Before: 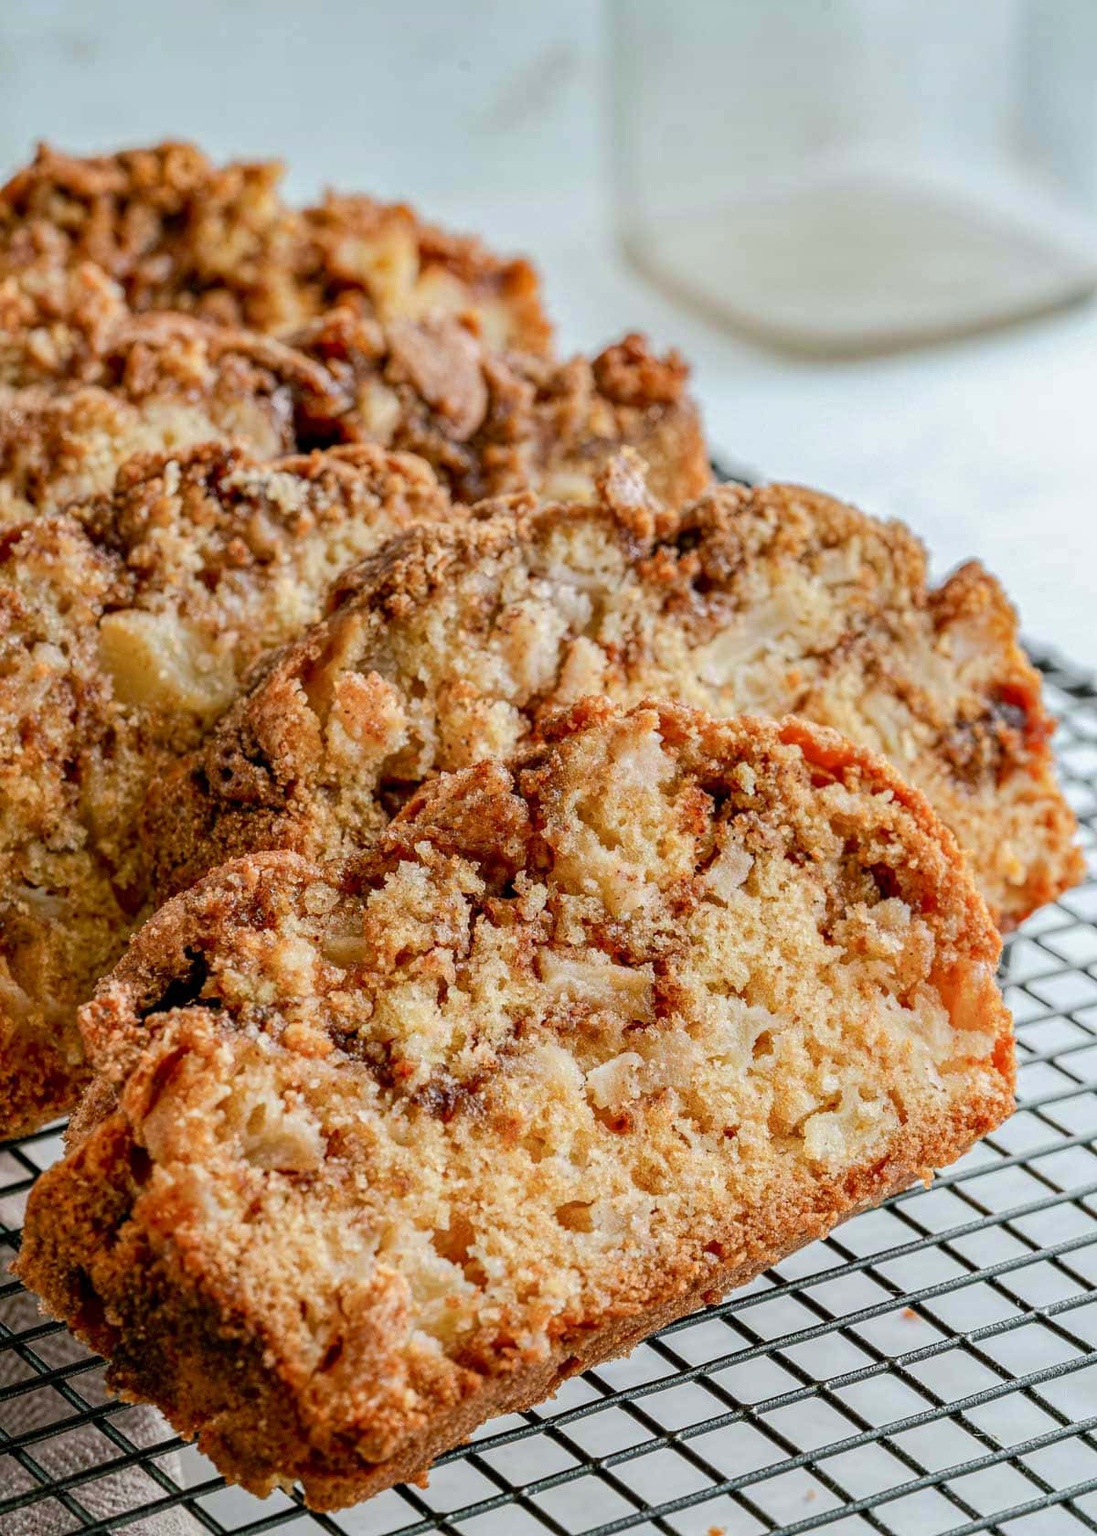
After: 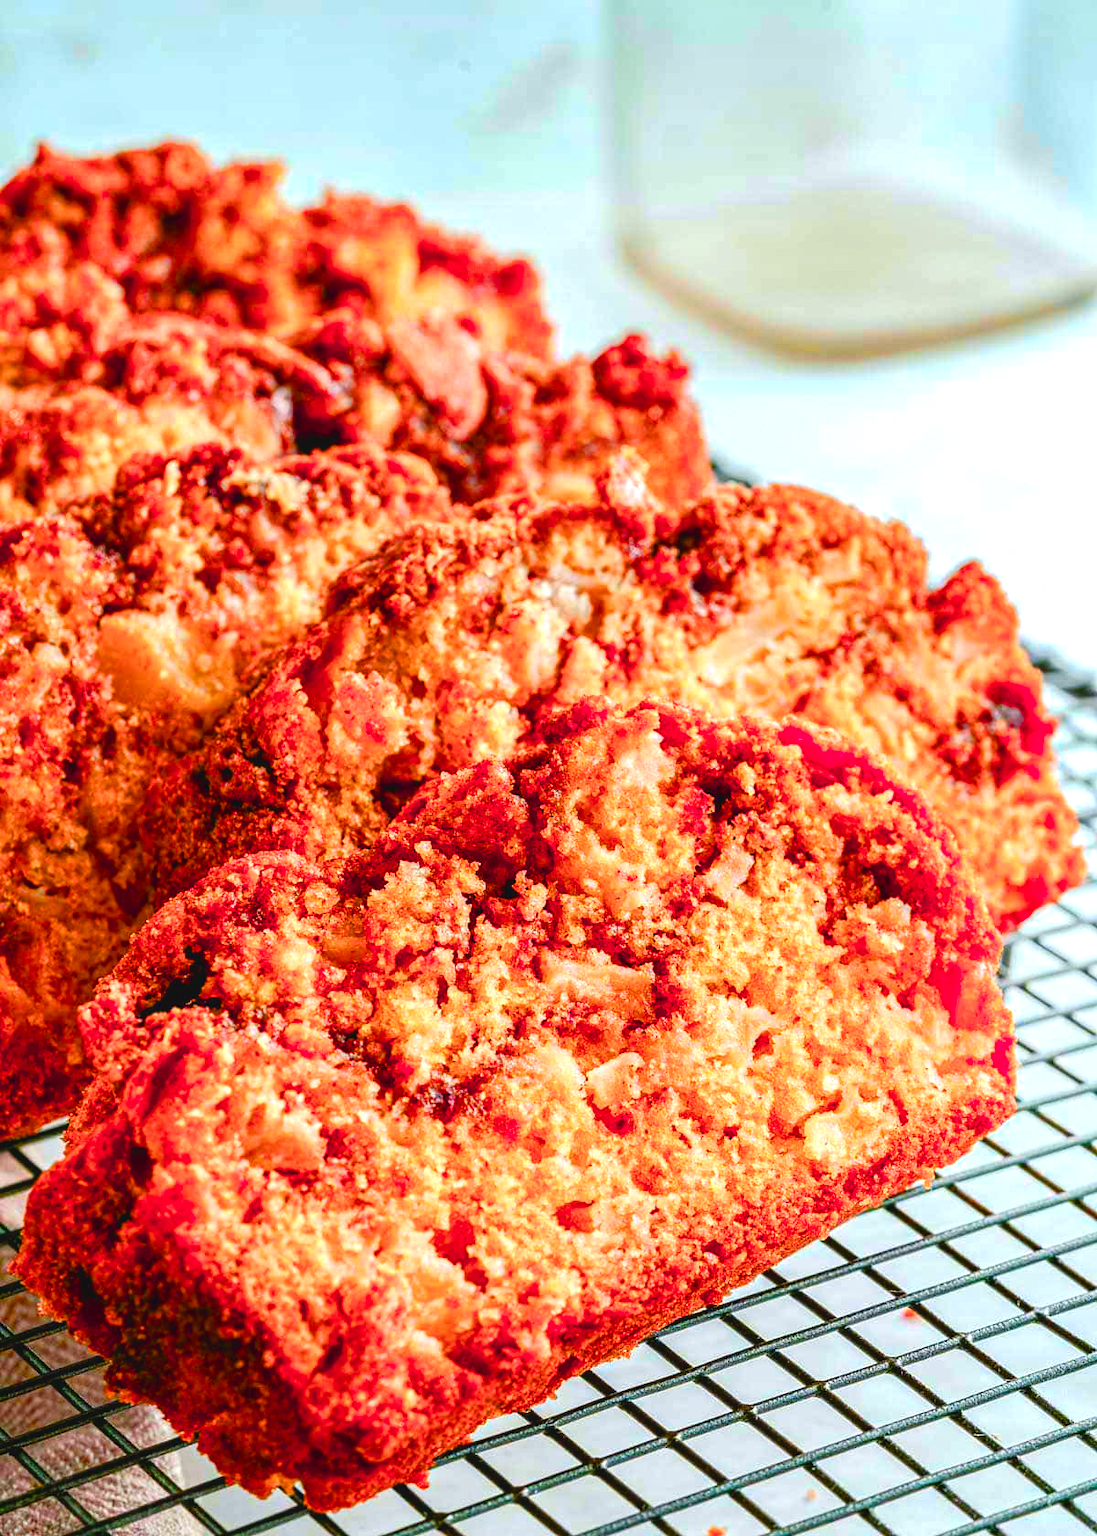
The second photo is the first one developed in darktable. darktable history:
exposure: black level correction 0.001, exposure 0.498 EV, compensate highlight preservation false
color balance rgb: global offset › luminance 0.741%, linear chroma grading › shadows 17.082%, linear chroma grading › highlights 62.174%, linear chroma grading › global chroma 49.861%, perceptual saturation grading › global saturation 20%, perceptual saturation grading › highlights -50.009%, perceptual saturation grading › shadows 30.12%, global vibrance 10.054%
local contrast: highlights 101%, shadows 100%, detail 119%, midtone range 0.2
color zones: curves: ch1 [(0.235, 0.558) (0.75, 0.5)]; ch2 [(0.25, 0.462) (0.749, 0.457)], mix 100.43%
